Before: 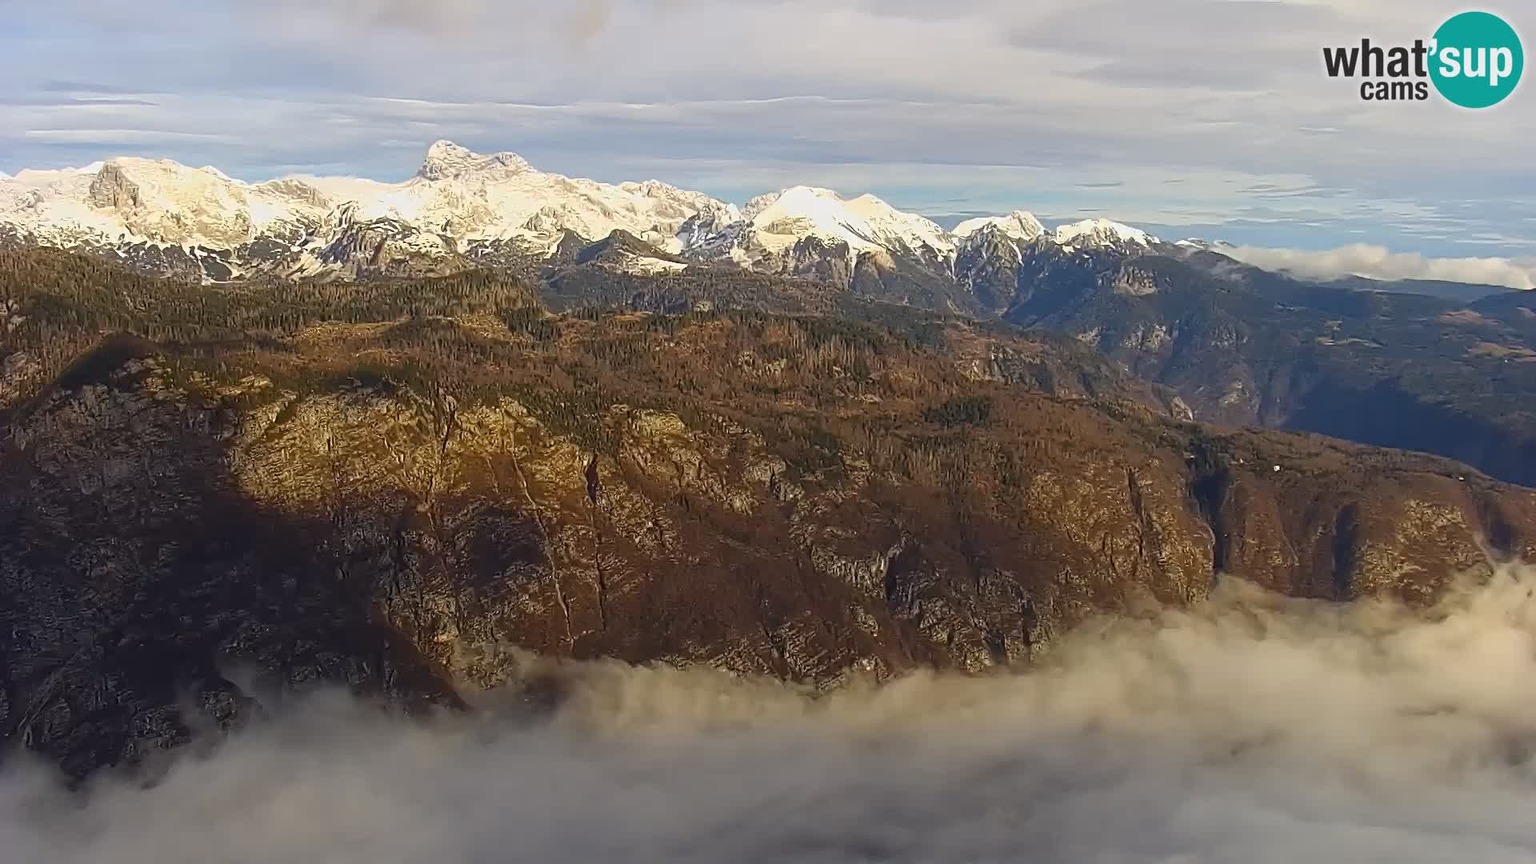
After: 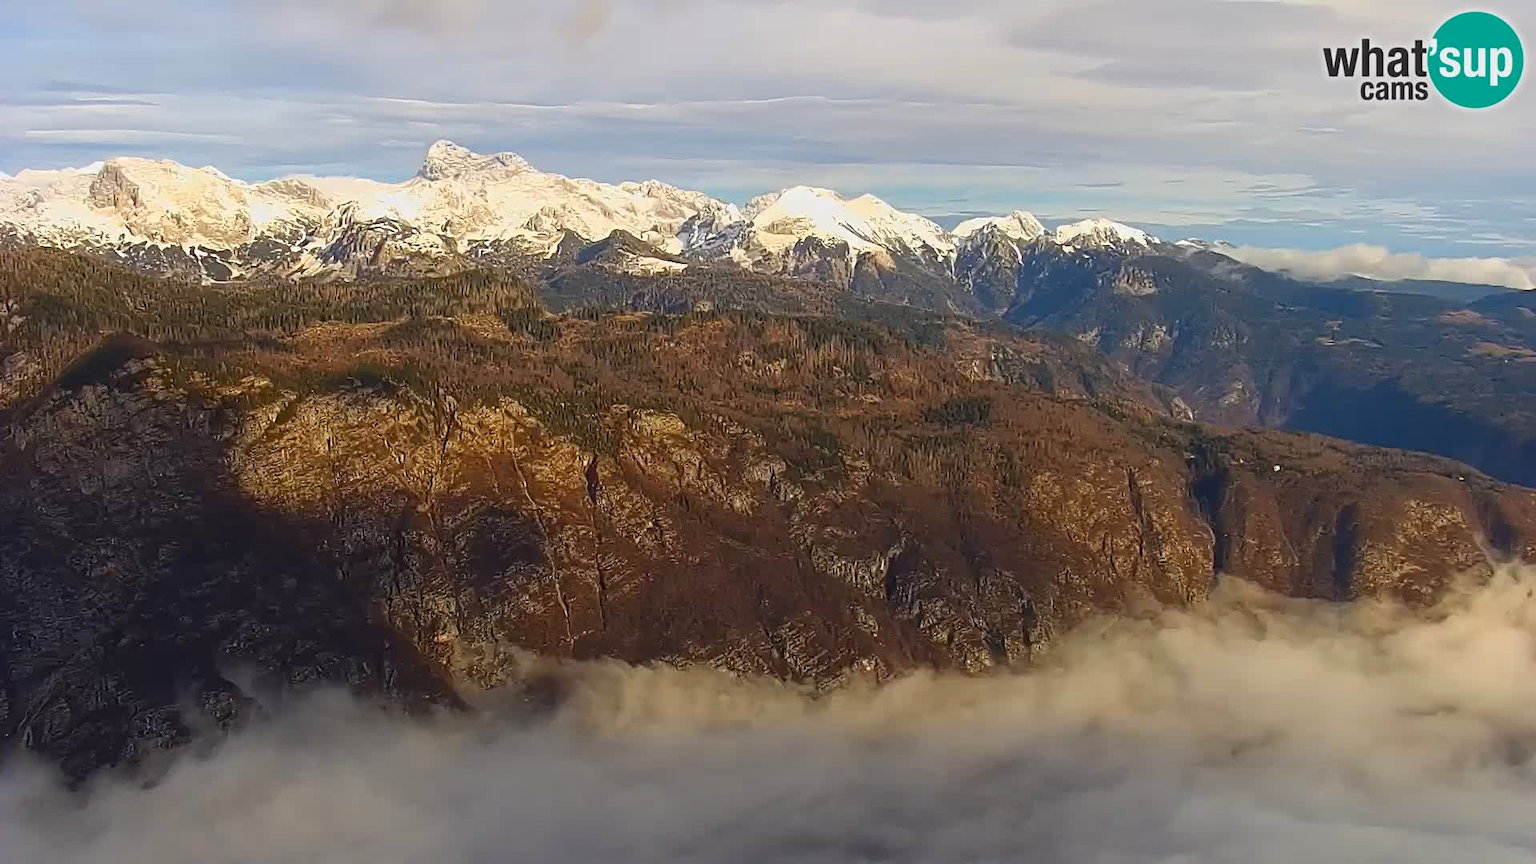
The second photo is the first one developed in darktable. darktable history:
color zones: curves: ch1 [(0.235, 0.558) (0.75, 0.5)]; ch2 [(0.25, 0.462) (0.749, 0.457)]
color balance rgb: perceptual saturation grading › global saturation 0.14%
